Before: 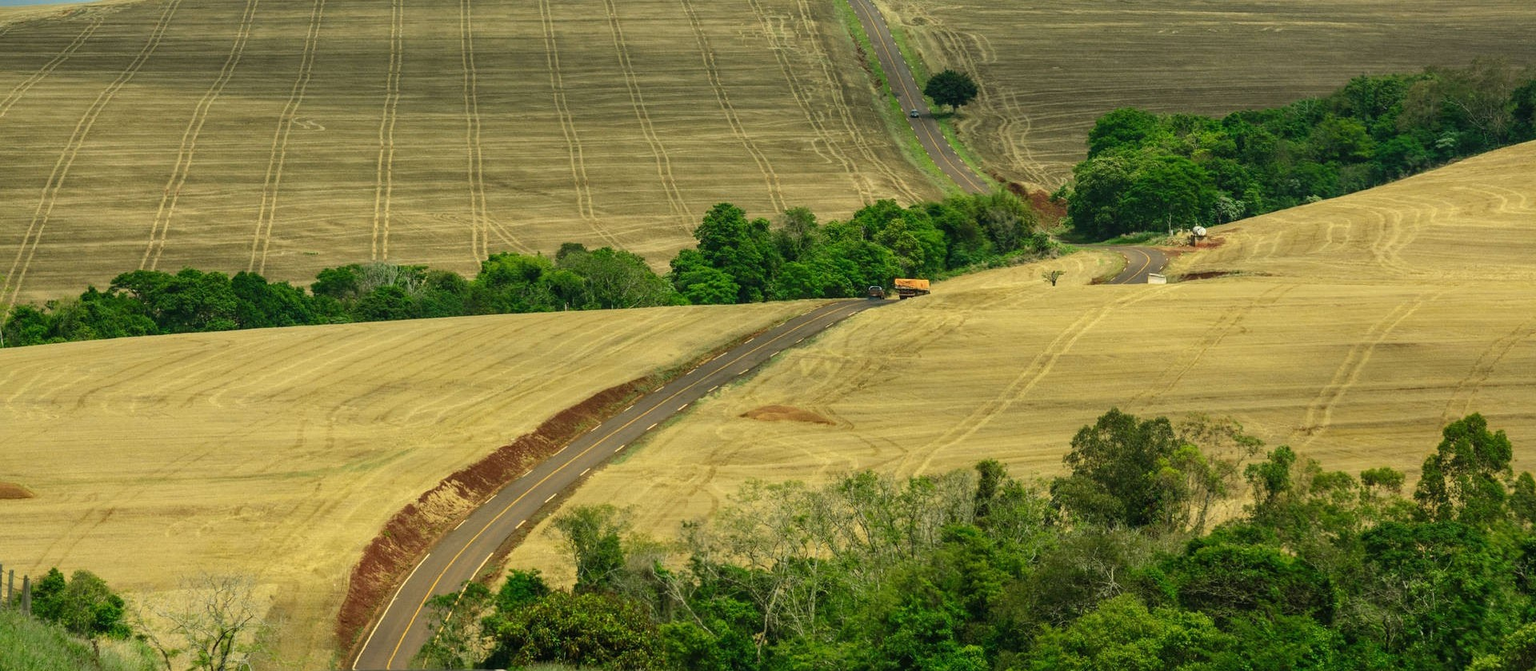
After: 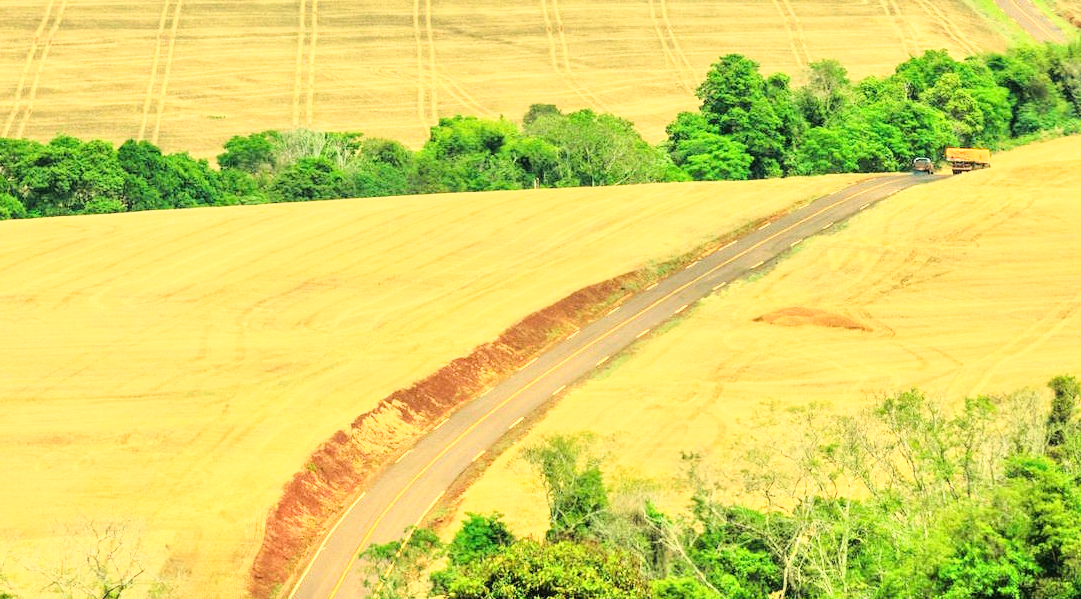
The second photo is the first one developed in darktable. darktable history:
tone equalizer: -7 EV 0.15 EV, -6 EV 0.6 EV, -5 EV 1.15 EV, -4 EV 1.33 EV, -3 EV 1.15 EV, -2 EV 0.6 EV, -1 EV 0.15 EV, mask exposure compensation -0.5 EV
white balance: red 1.045, blue 0.932
base curve: curves: ch0 [(0, 0) (0.018, 0.026) (0.143, 0.37) (0.33, 0.731) (0.458, 0.853) (0.735, 0.965) (0.905, 0.986) (1, 1)]
crop: left 8.966%, top 23.852%, right 34.699%, bottom 4.703%
